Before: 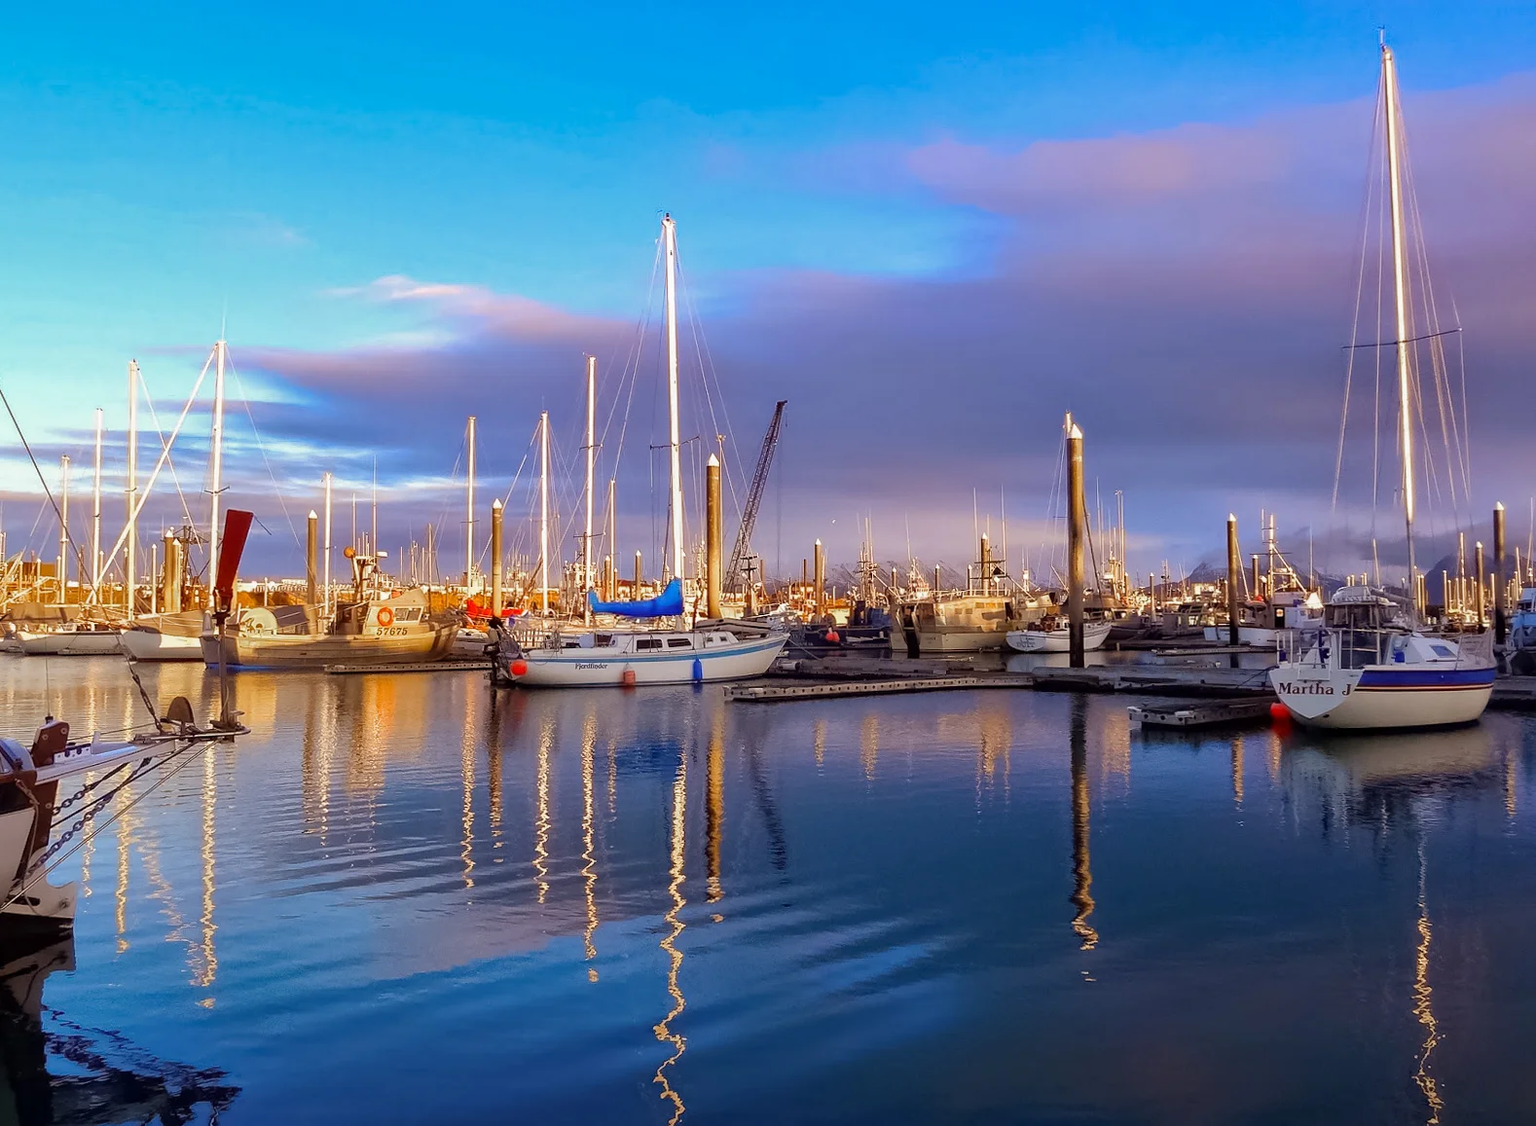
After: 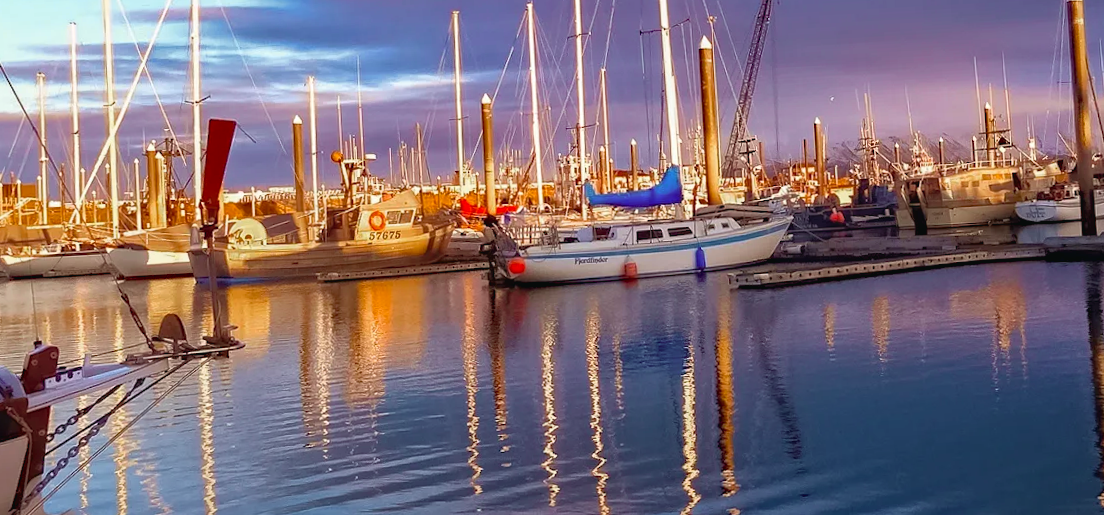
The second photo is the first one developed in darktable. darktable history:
crop: top 36.498%, right 27.964%, bottom 14.995%
haze removal: compatibility mode true, adaptive false
white balance: emerald 1
tone curve: curves: ch0 [(0, 0.024) (0.119, 0.146) (0.474, 0.464) (0.718, 0.721) (0.817, 0.839) (1, 0.998)]; ch1 [(0, 0) (0.377, 0.416) (0.439, 0.451) (0.477, 0.477) (0.501, 0.497) (0.538, 0.544) (0.58, 0.602) (0.664, 0.676) (0.783, 0.804) (1, 1)]; ch2 [(0, 0) (0.38, 0.405) (0.463, 0.456) (0.498, 0.497) (0.524, 0.535) (0.578, 0.576) (0.648, 0.665) (1, 1)], color space Lab, independent channels, preserve colors none
rotate and perspective: rotation -3°, crop left 0.031, crop right 0.968, crop top 0.07, crop bottom 0.93
tone equalizer: on, module defaults
exposure: compensate highlight preservation false
